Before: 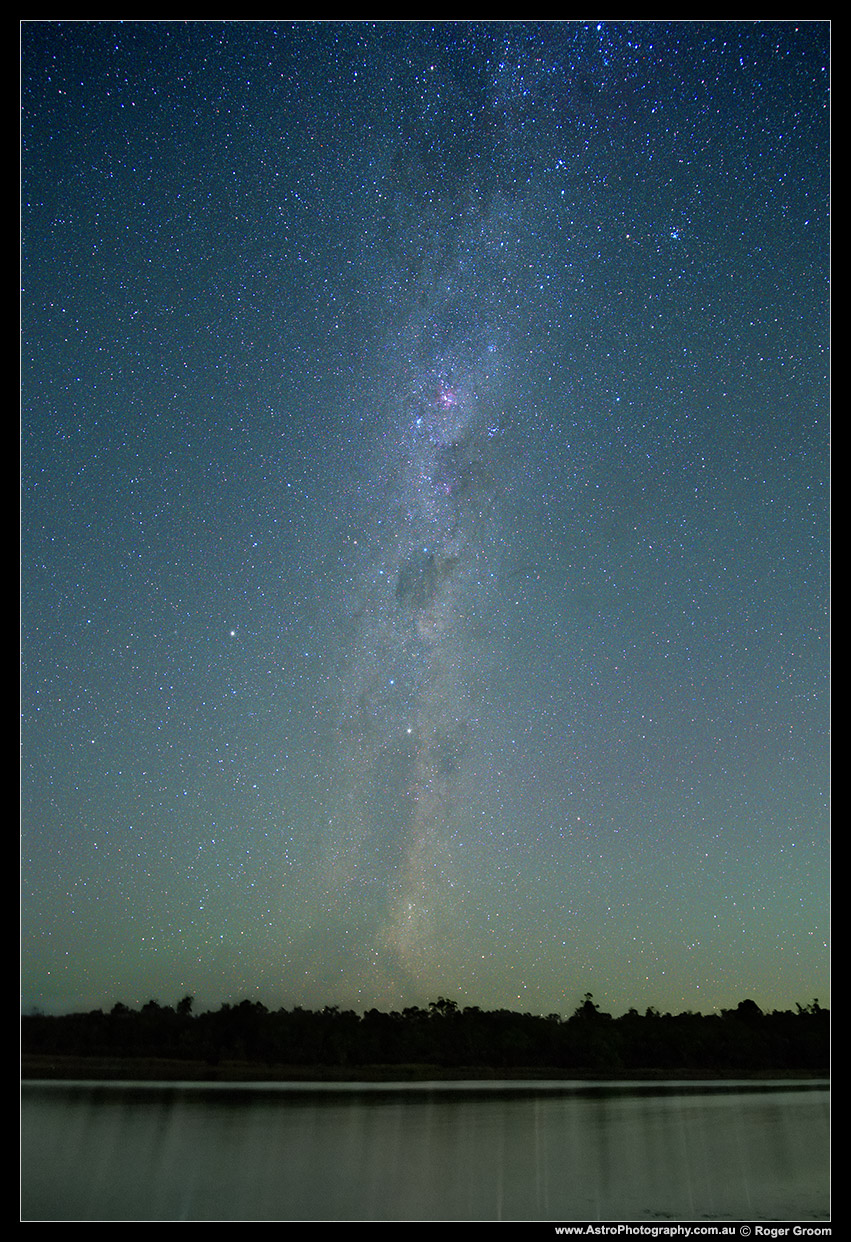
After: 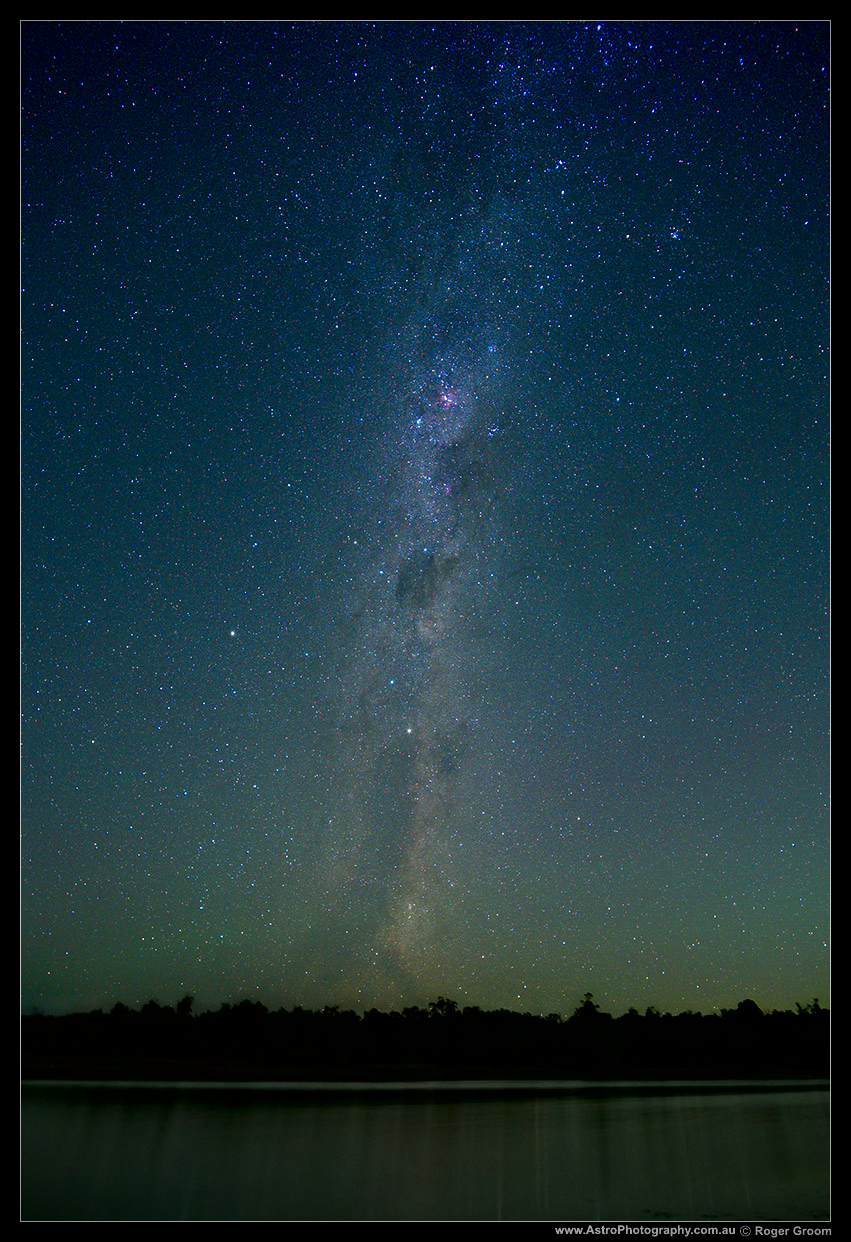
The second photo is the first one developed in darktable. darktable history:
vignetting: fall-off start 88.53%, fall-off radius 44.2%, saturation 0.376, width/height ratio 1.161
contrast brightness saturation: contrast 0.1, brightness -0.26, saturation 0.14
